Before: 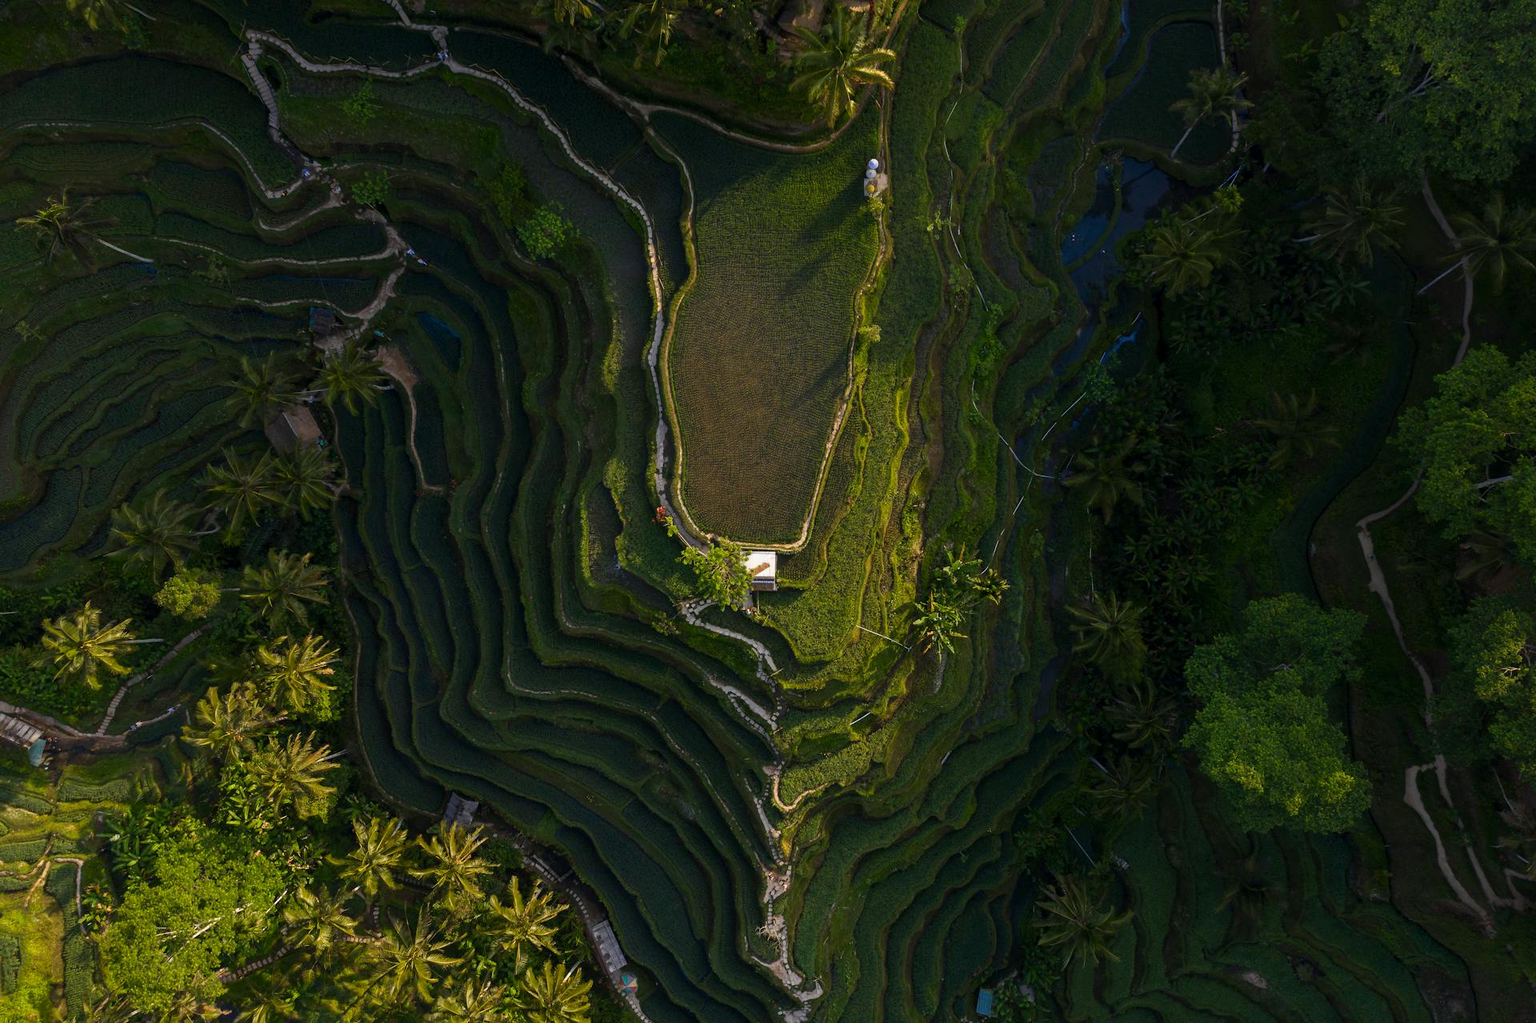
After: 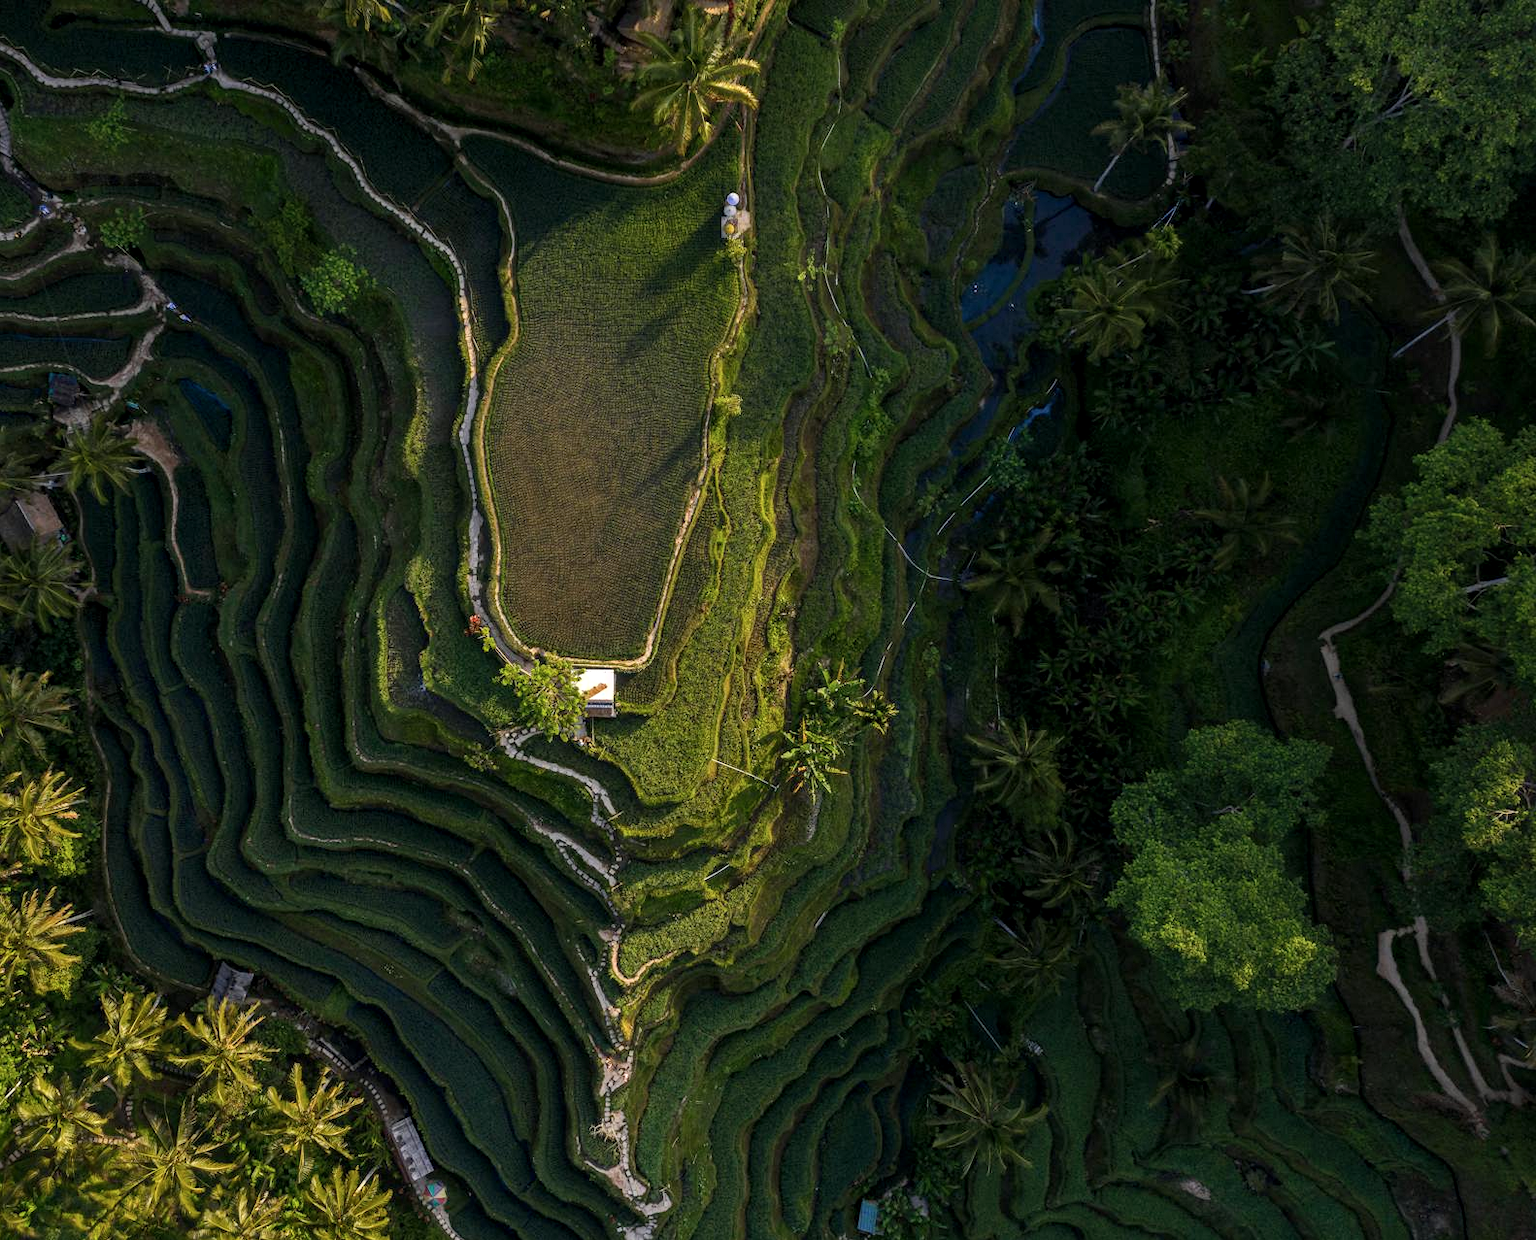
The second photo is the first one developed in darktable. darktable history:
shadows and highlights: shadows 29.32, highlights -29.32, low approximation 0.01, soften with gaussian
local contrast: on, module defaults
haze removal: compatibility mode true, adaptive false
crop: left 17.582%, bottom 0.031%
